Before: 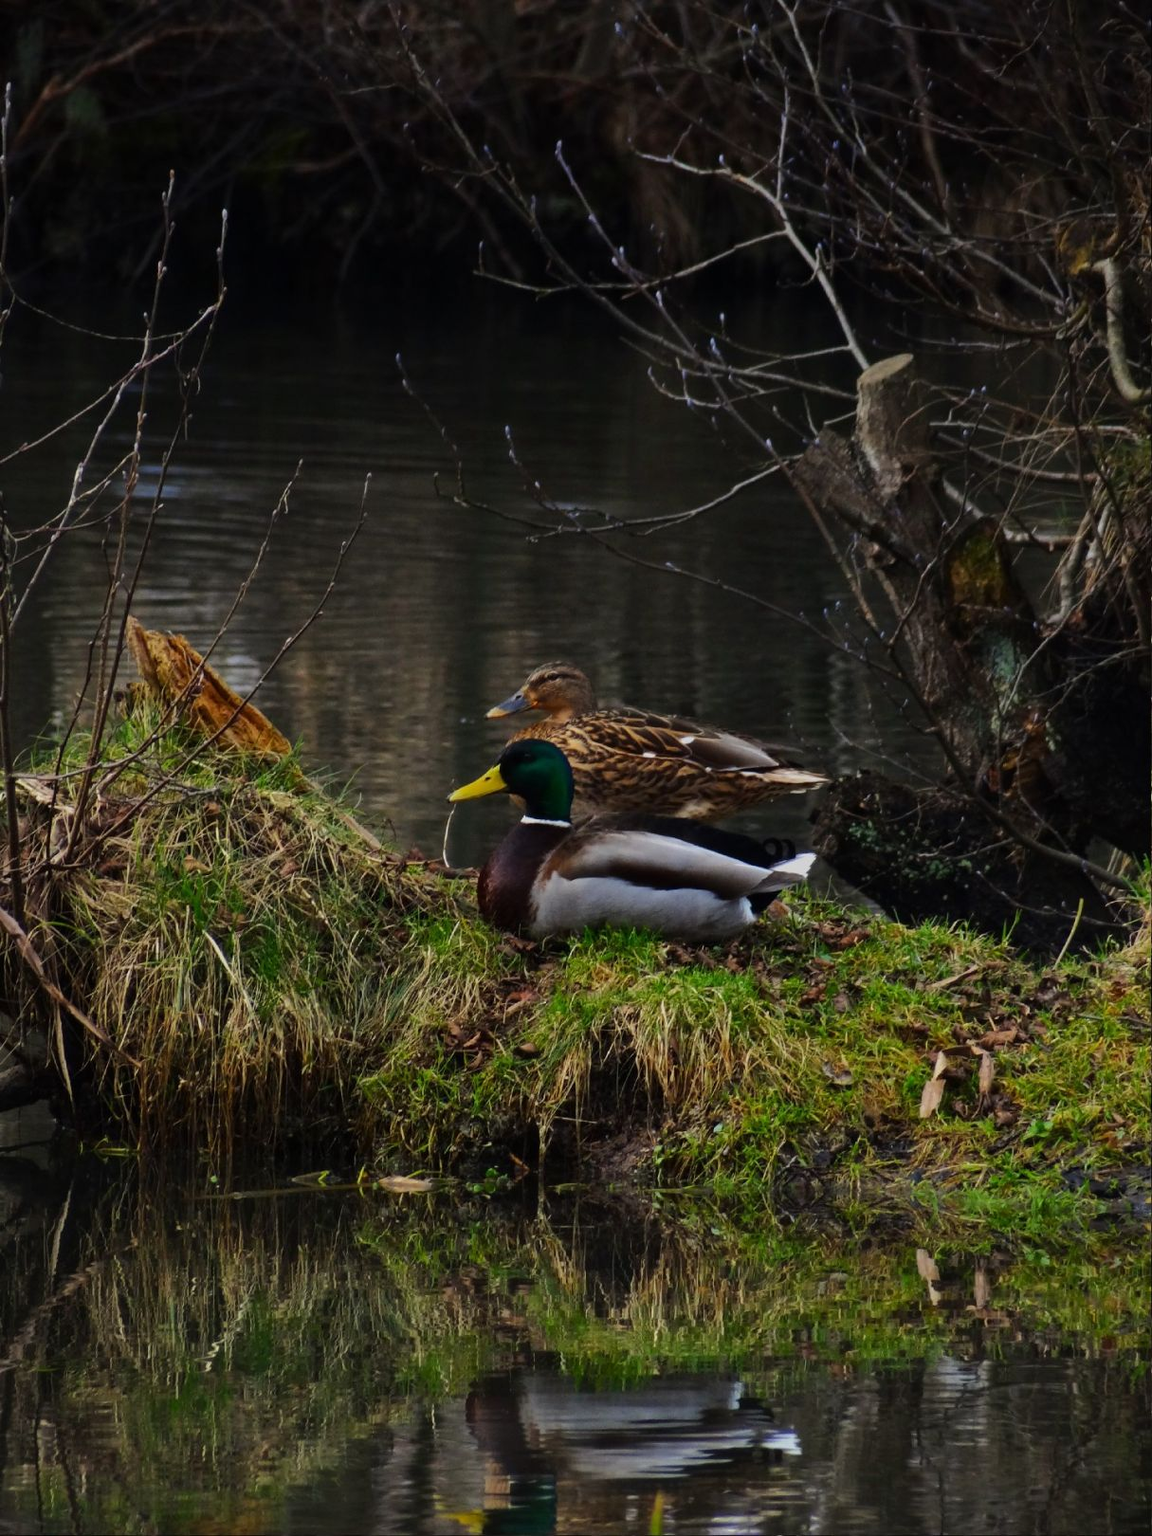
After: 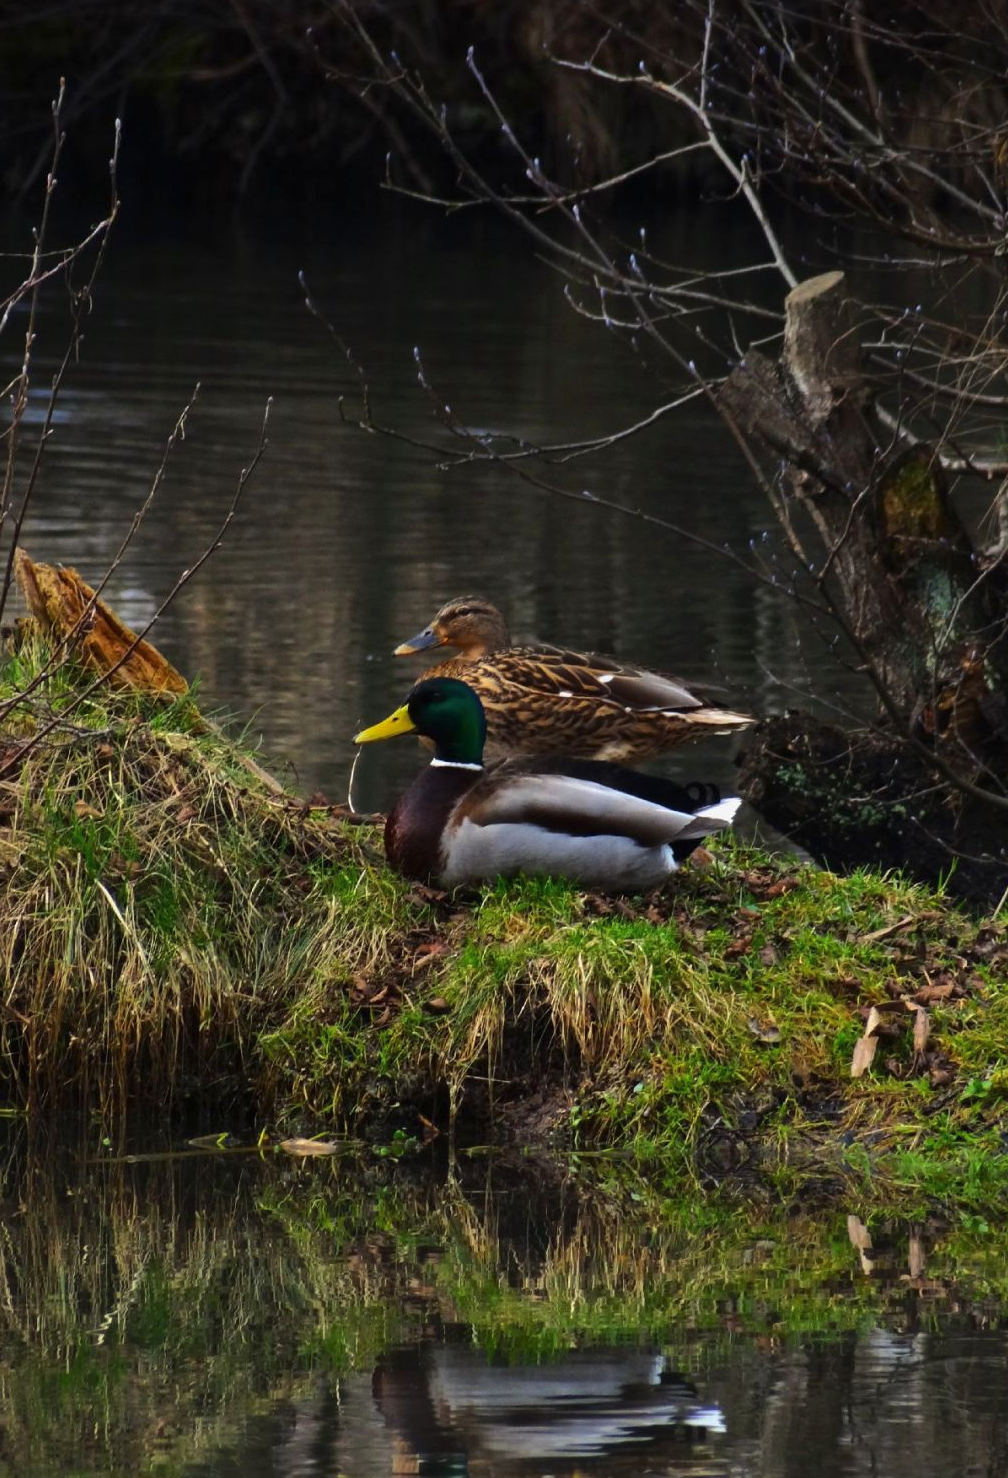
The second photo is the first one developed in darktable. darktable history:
crop: left 9.809%, top 6.337%, right 7.174%, bottom 2.386%
tone equalizer: on, module defaults
tone curve: curves: ch0 [(0, 0) (0.641, 0.595) (1, 1)], preserve colors none
exposure: black level correction 0, exposure 0.498 EV, compensate highlight preservation false
